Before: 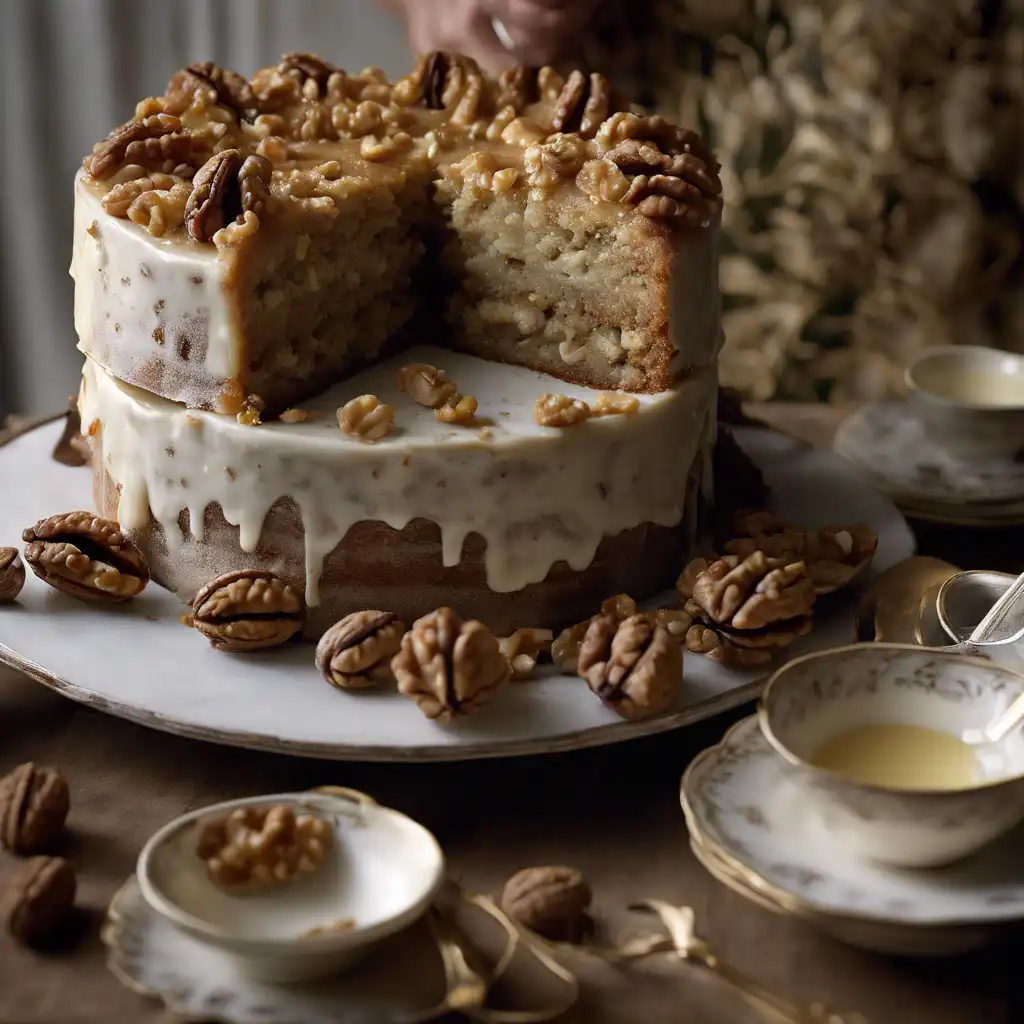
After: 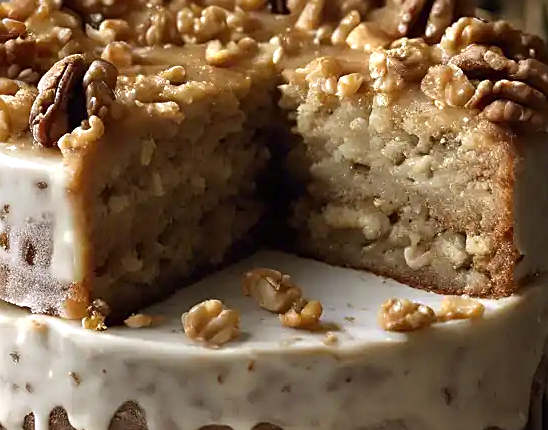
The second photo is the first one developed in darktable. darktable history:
exposure: exposure 0.564 EV, compensate highlight preservation false
color calibration: illuminant same as pipeline (D50), x 0.347, y 0.357, temperature 4988.46 K
sharpen: on, module defaults
crop: left 15.19%, top 9.322%, right 31.225%, bottom 48.651%
